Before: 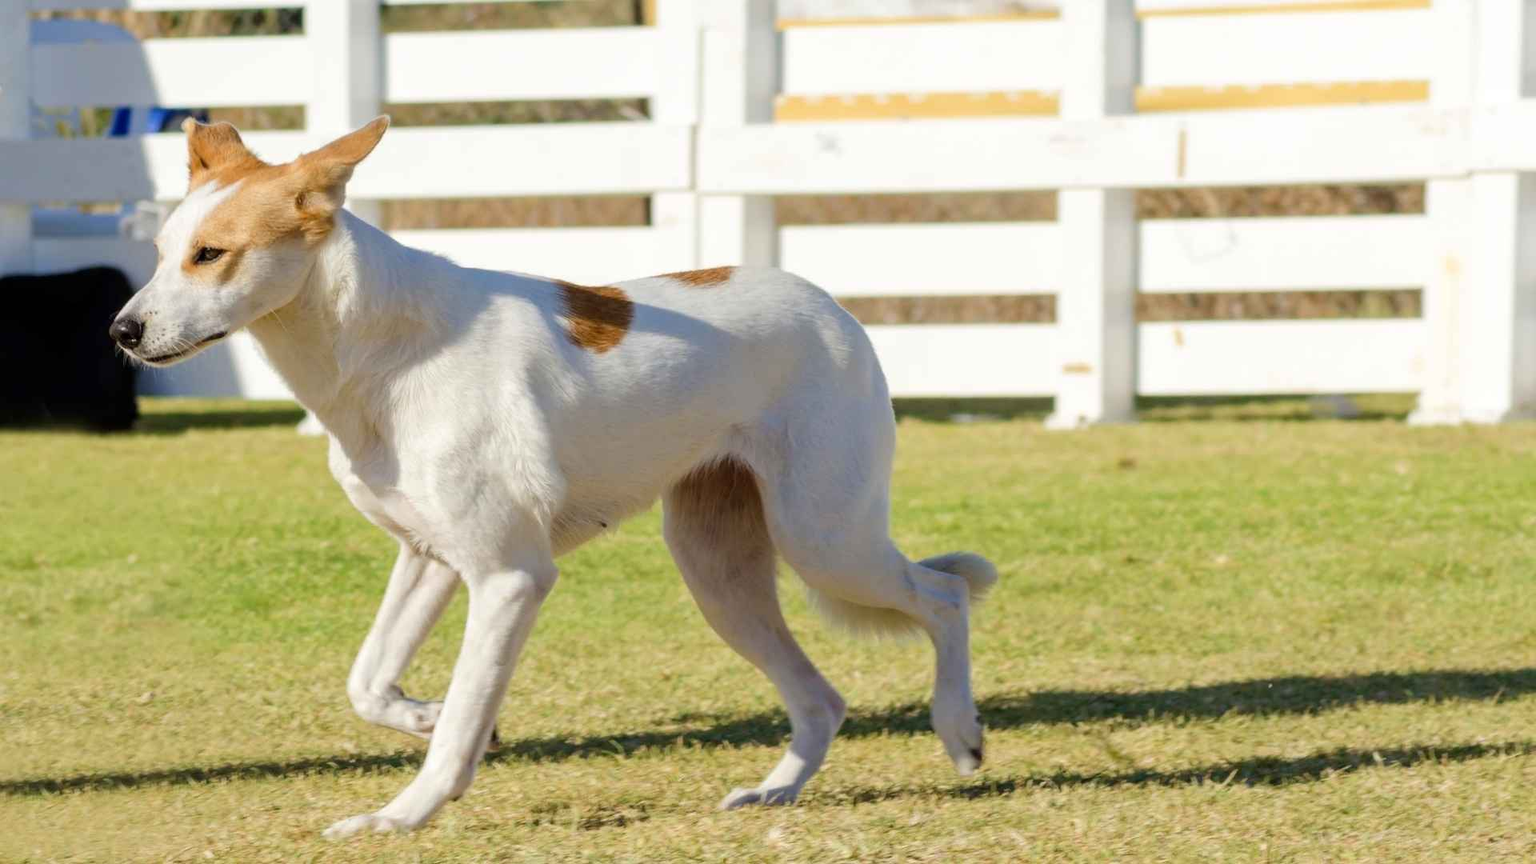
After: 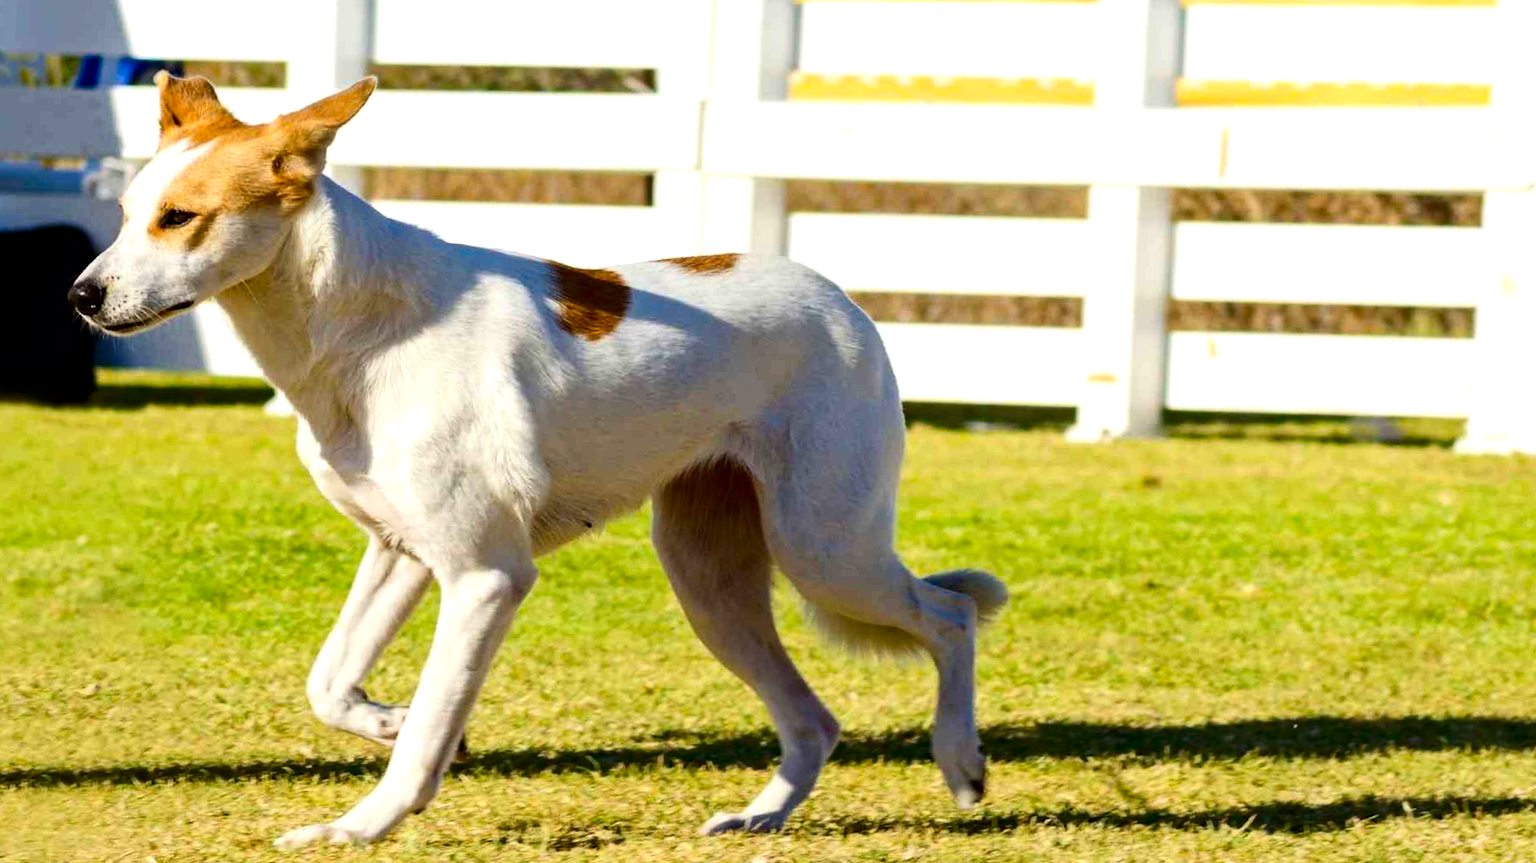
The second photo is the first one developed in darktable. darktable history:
crop and rotate: angle -2.34°
color balance rgb: perceptual saturation grading › global saturation 0.684%, global vibrance 25.048%, contrast 19.683%
contrast brightness saturation: contrast 0.189, brightness -0.107, saturation 0.212
haze removal: compatibility mode true, adaptive false
